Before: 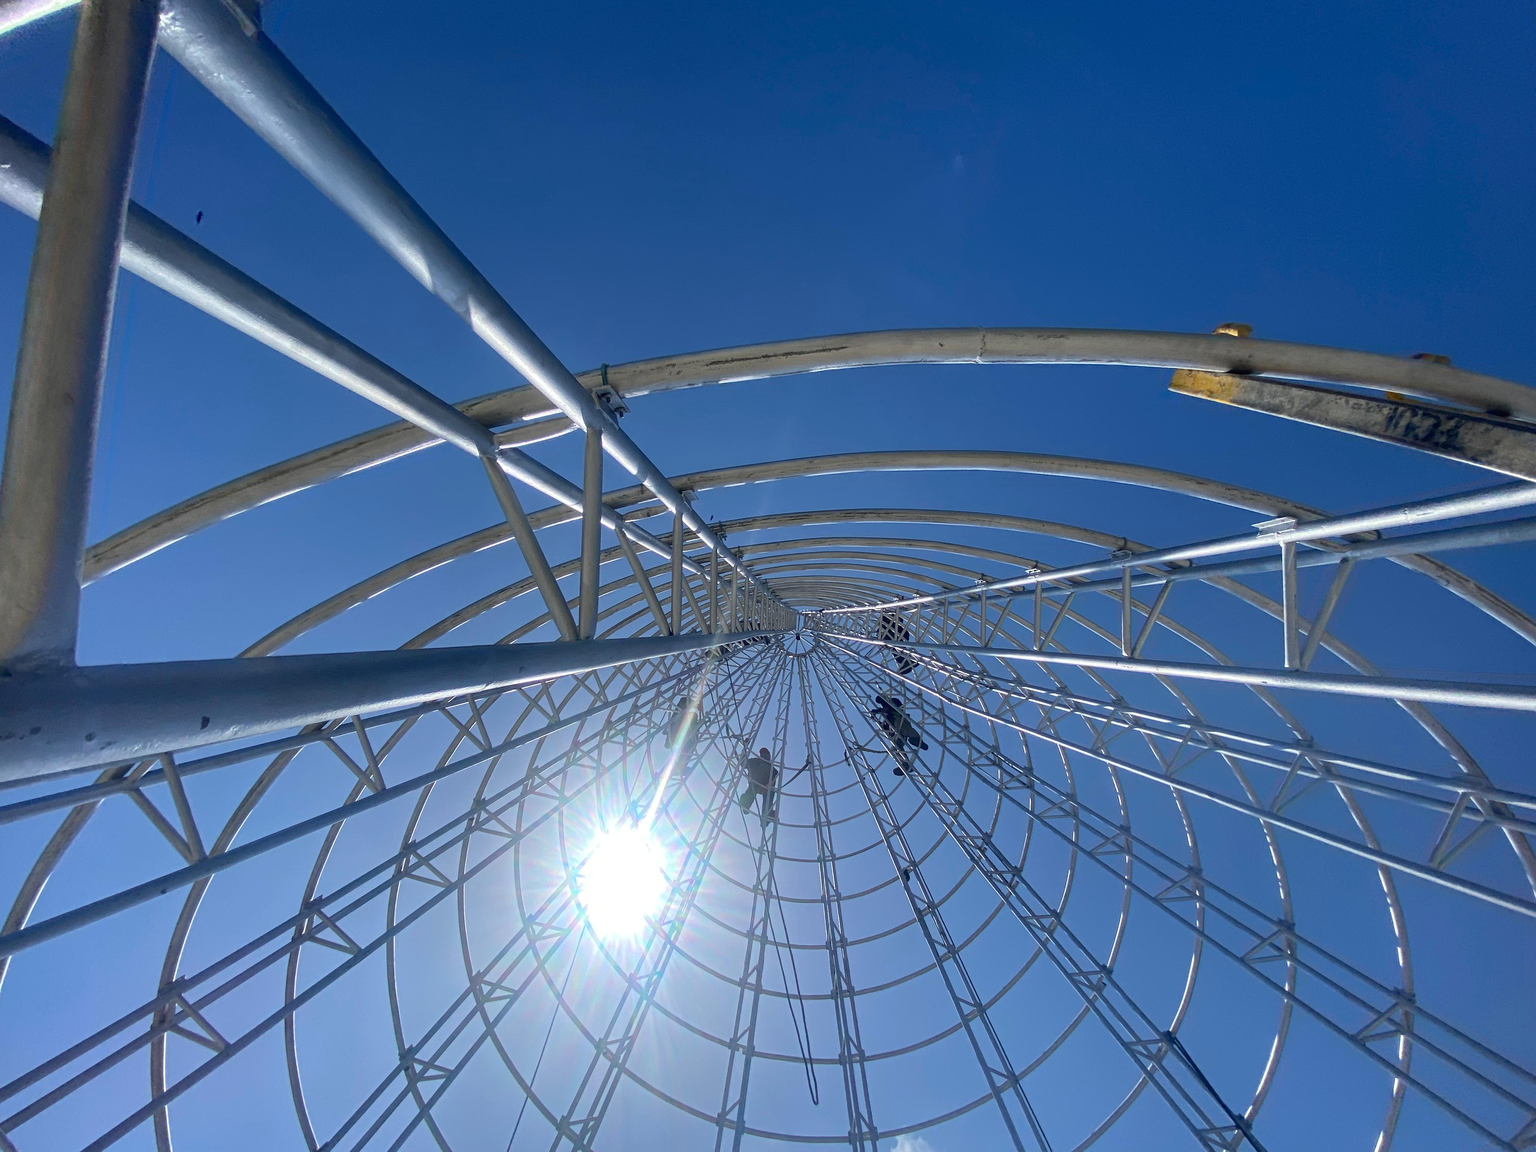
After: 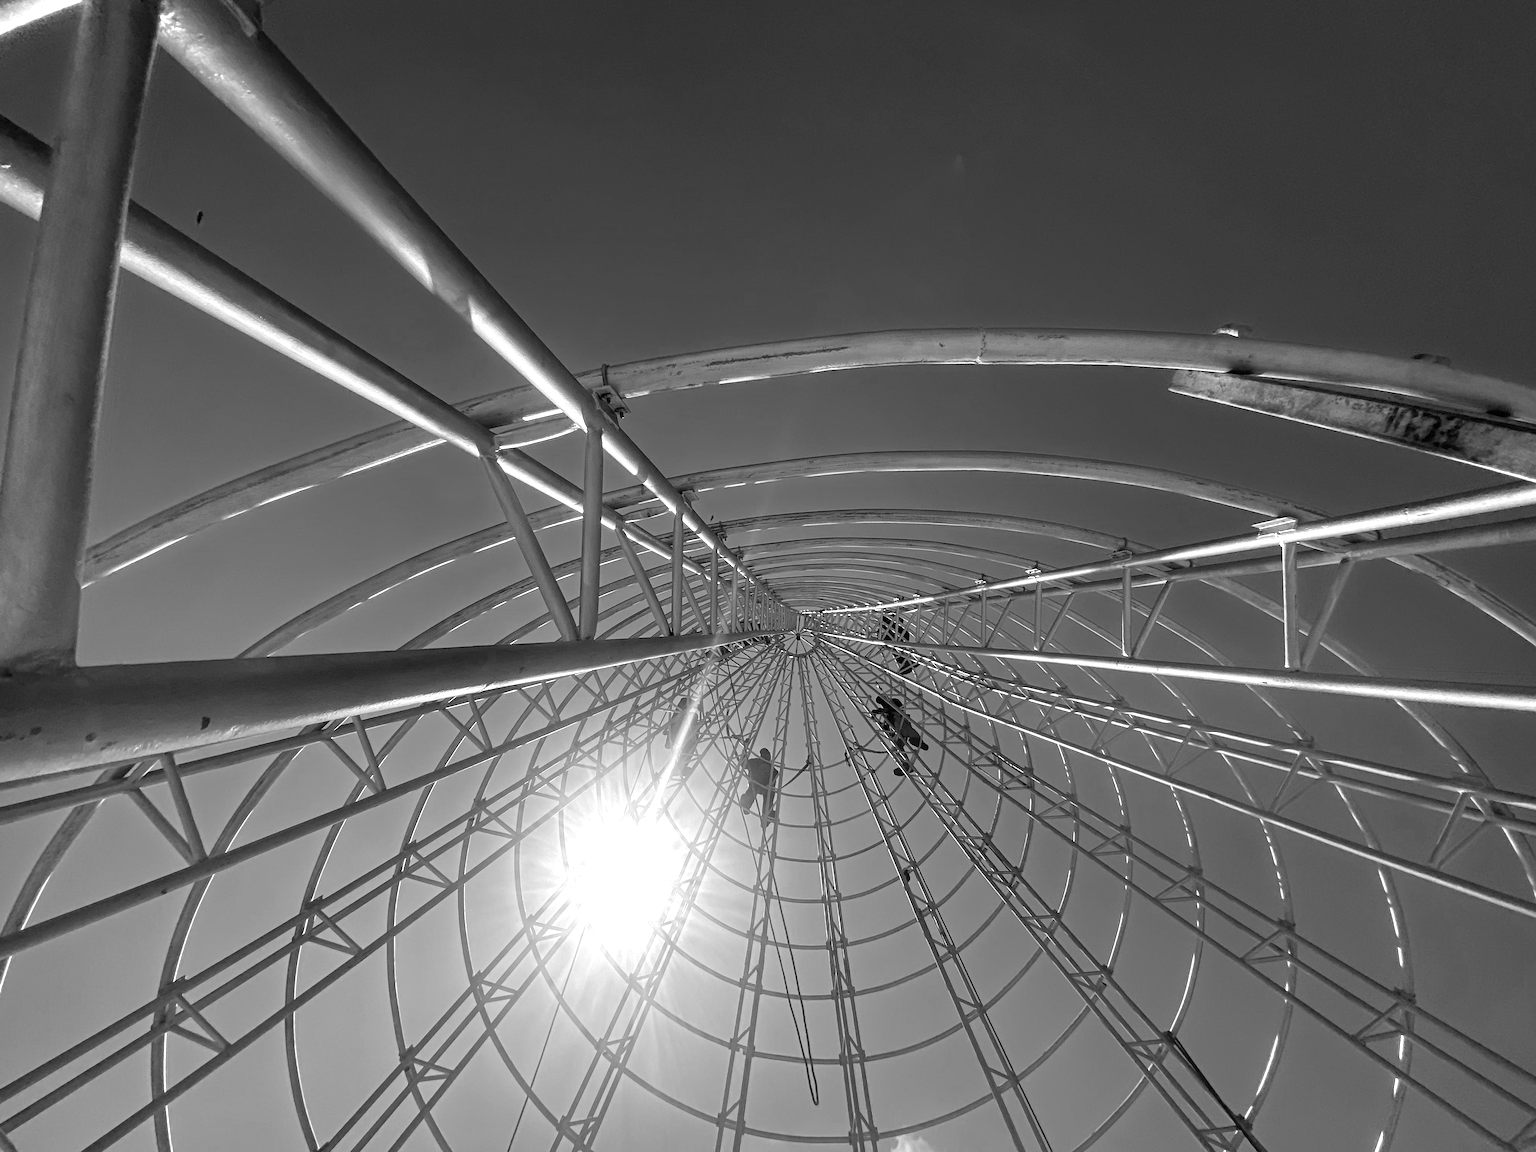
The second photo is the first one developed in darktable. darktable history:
white balance: red 0.871, blue 1.249
color balance rgb: linear chroma grading › shadows -2.2%, linear chroma grading › highlights -15%, linear chroma grading › global chroma -10%, linear chroma grading › mid-tones -10%, perceptual saturation grading › global saturation 45%, perceptual saturation grading › highlights -50%, perceptual saturation grading › shadows 30%, perceptual brilliance grading › global brilliance 18%, global vibrance 45%
monochrome: size 1
